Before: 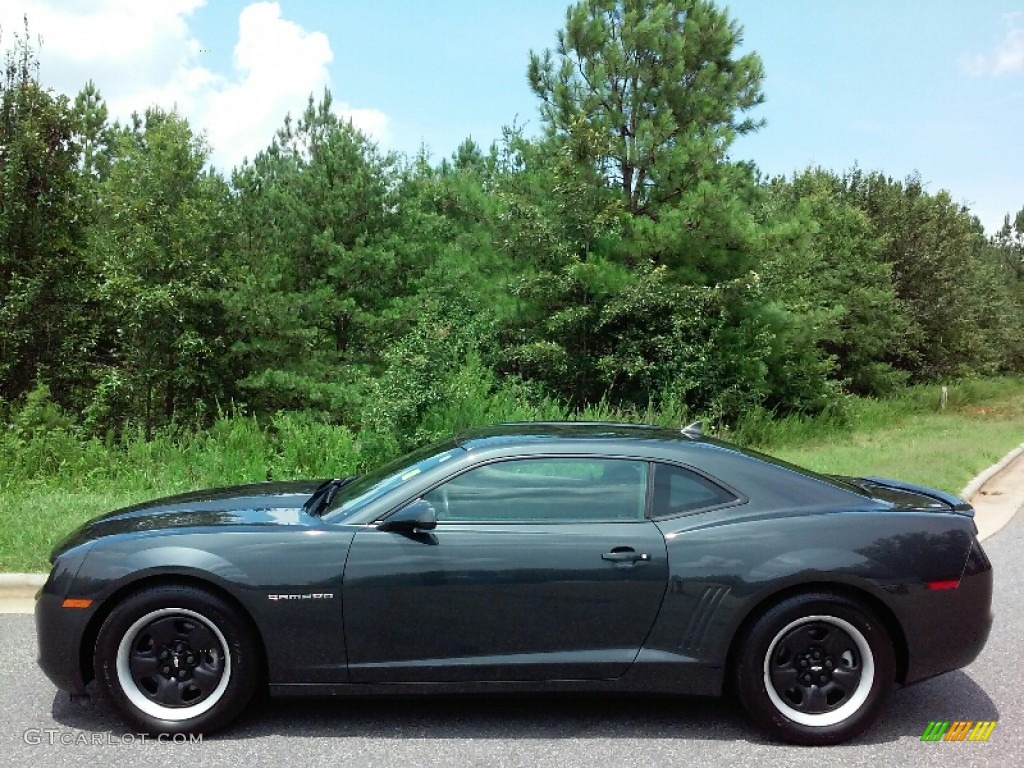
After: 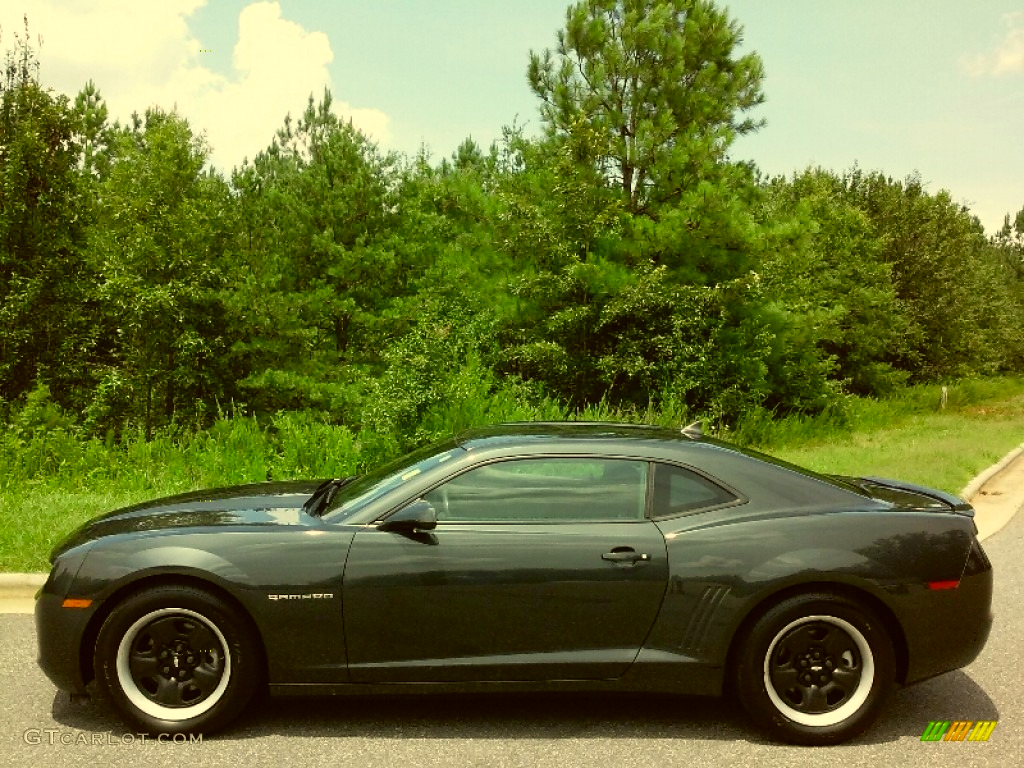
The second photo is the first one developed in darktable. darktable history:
color correction: highlights a* 0.147, highlights b* 29.61, shadows a* -0.254, shadows b* 21.32
